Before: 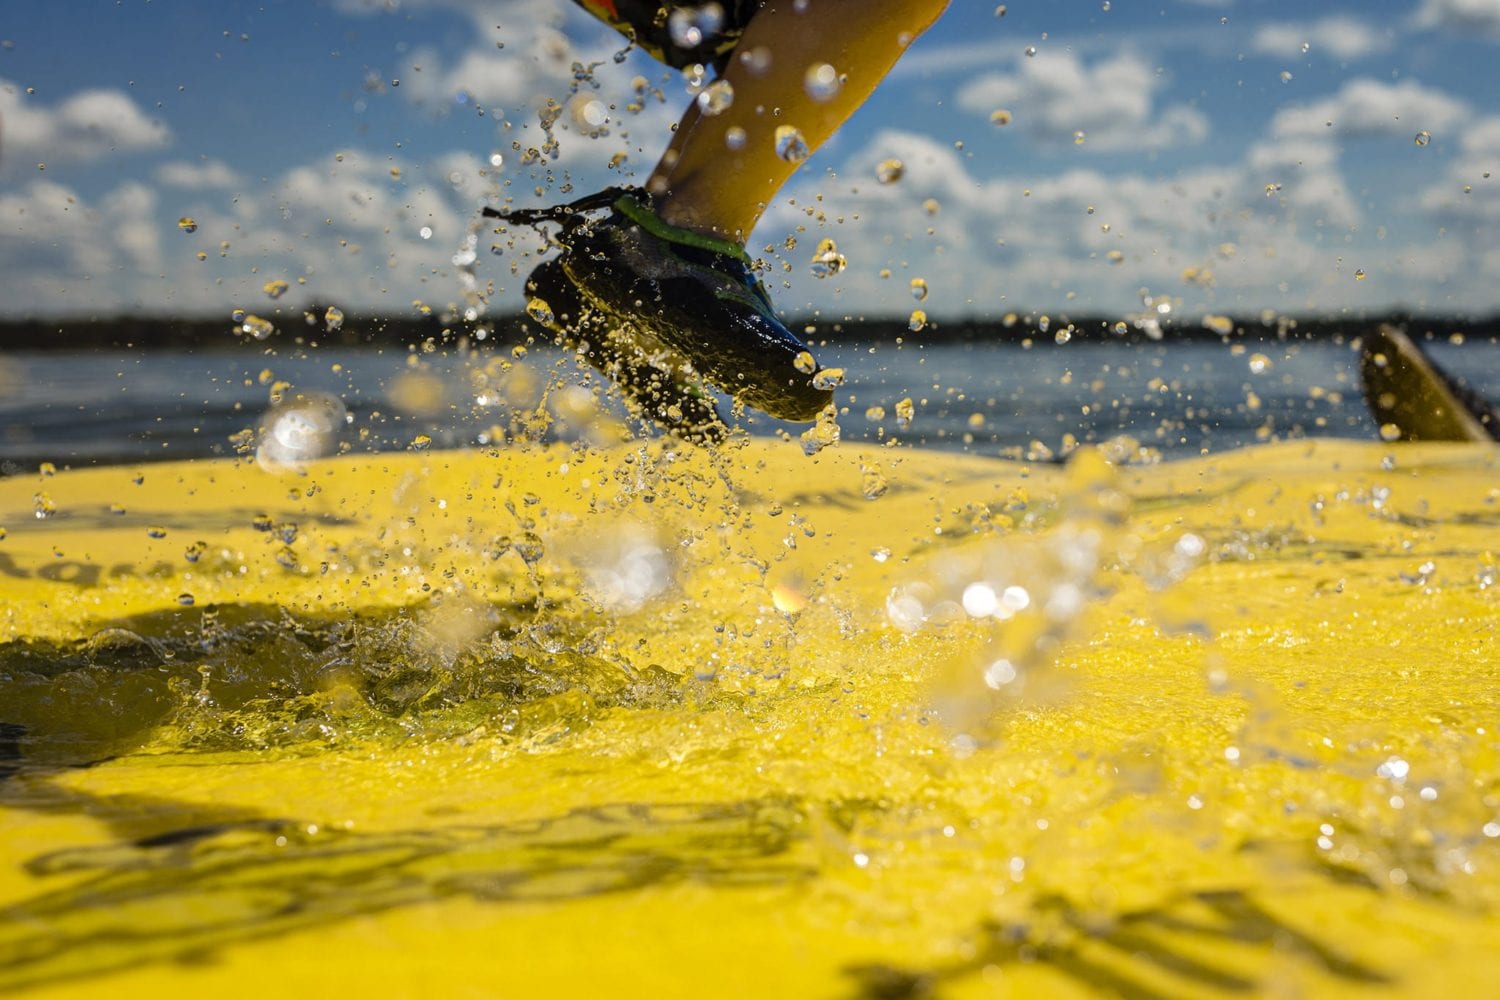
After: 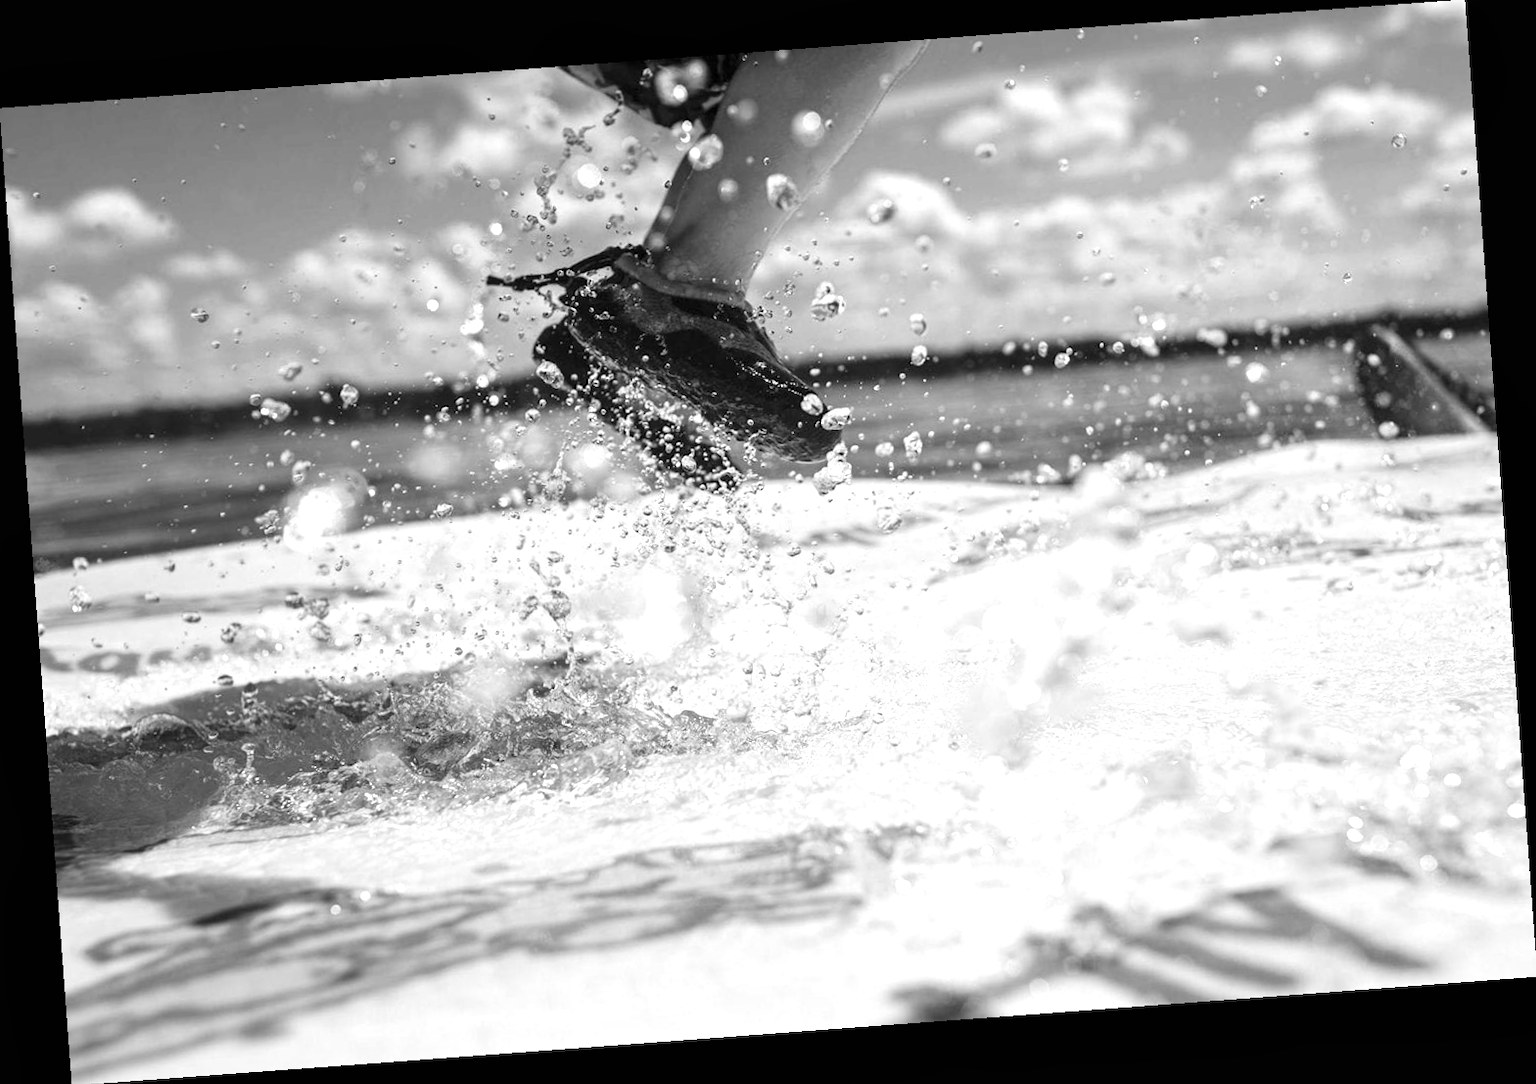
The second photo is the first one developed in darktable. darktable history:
rotate and perspective: rotation -4.25°, automatic cropping off
monochrome: on, module defaults
exposure: black level correction 0, exposure 0.9 EV, compensate highlight preservation false
